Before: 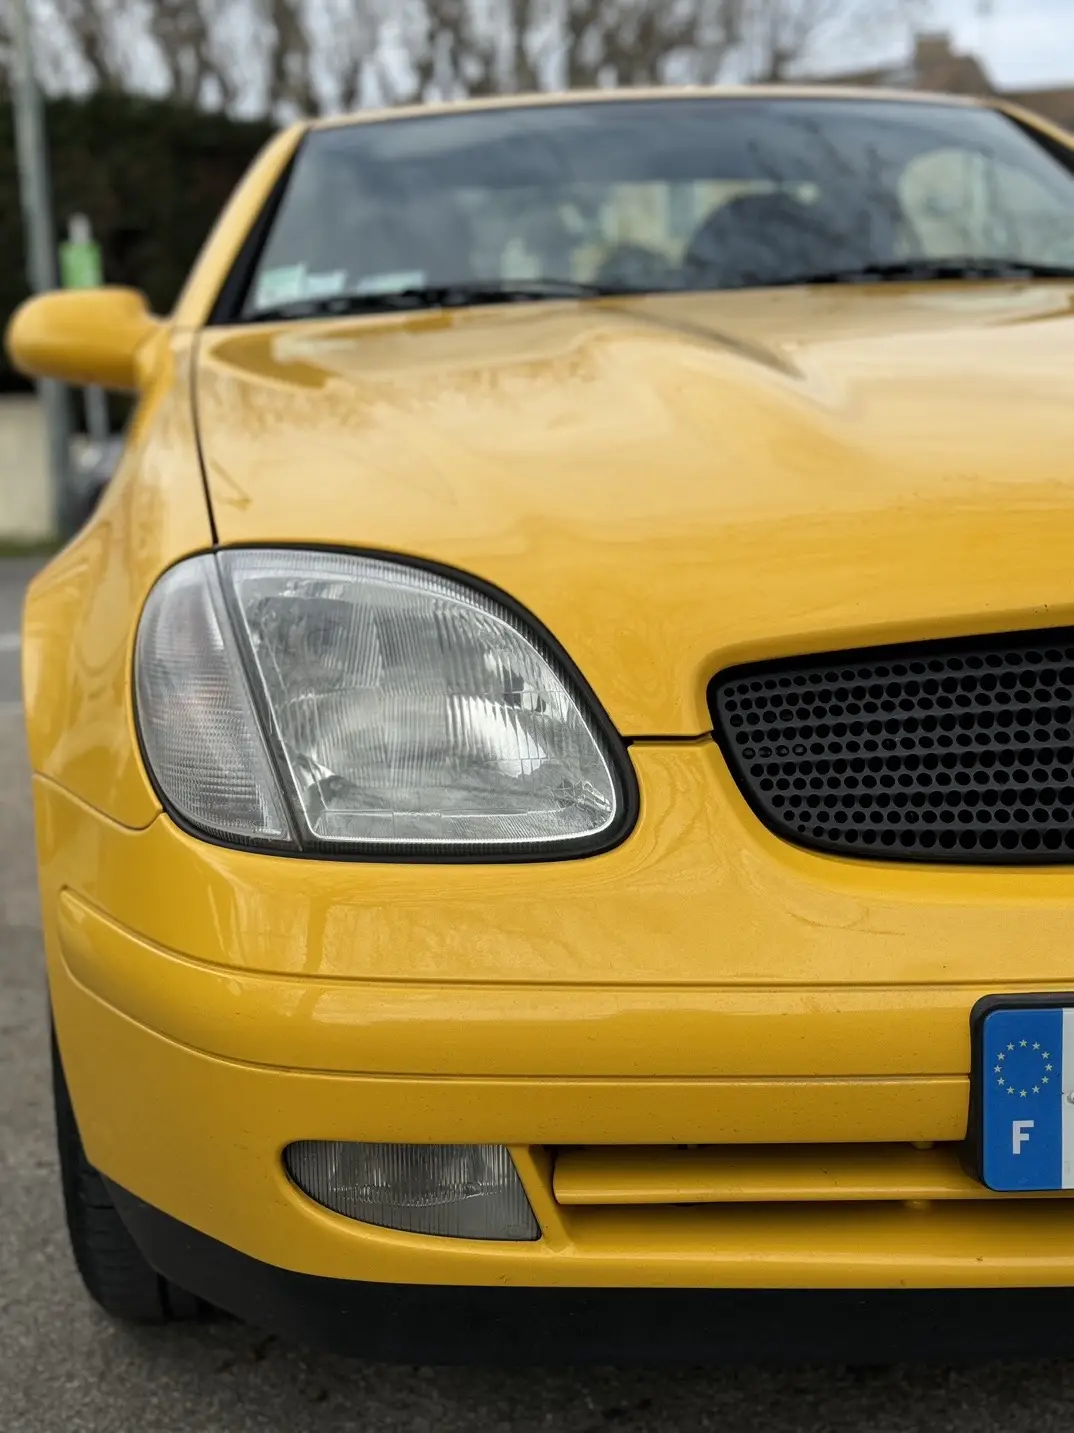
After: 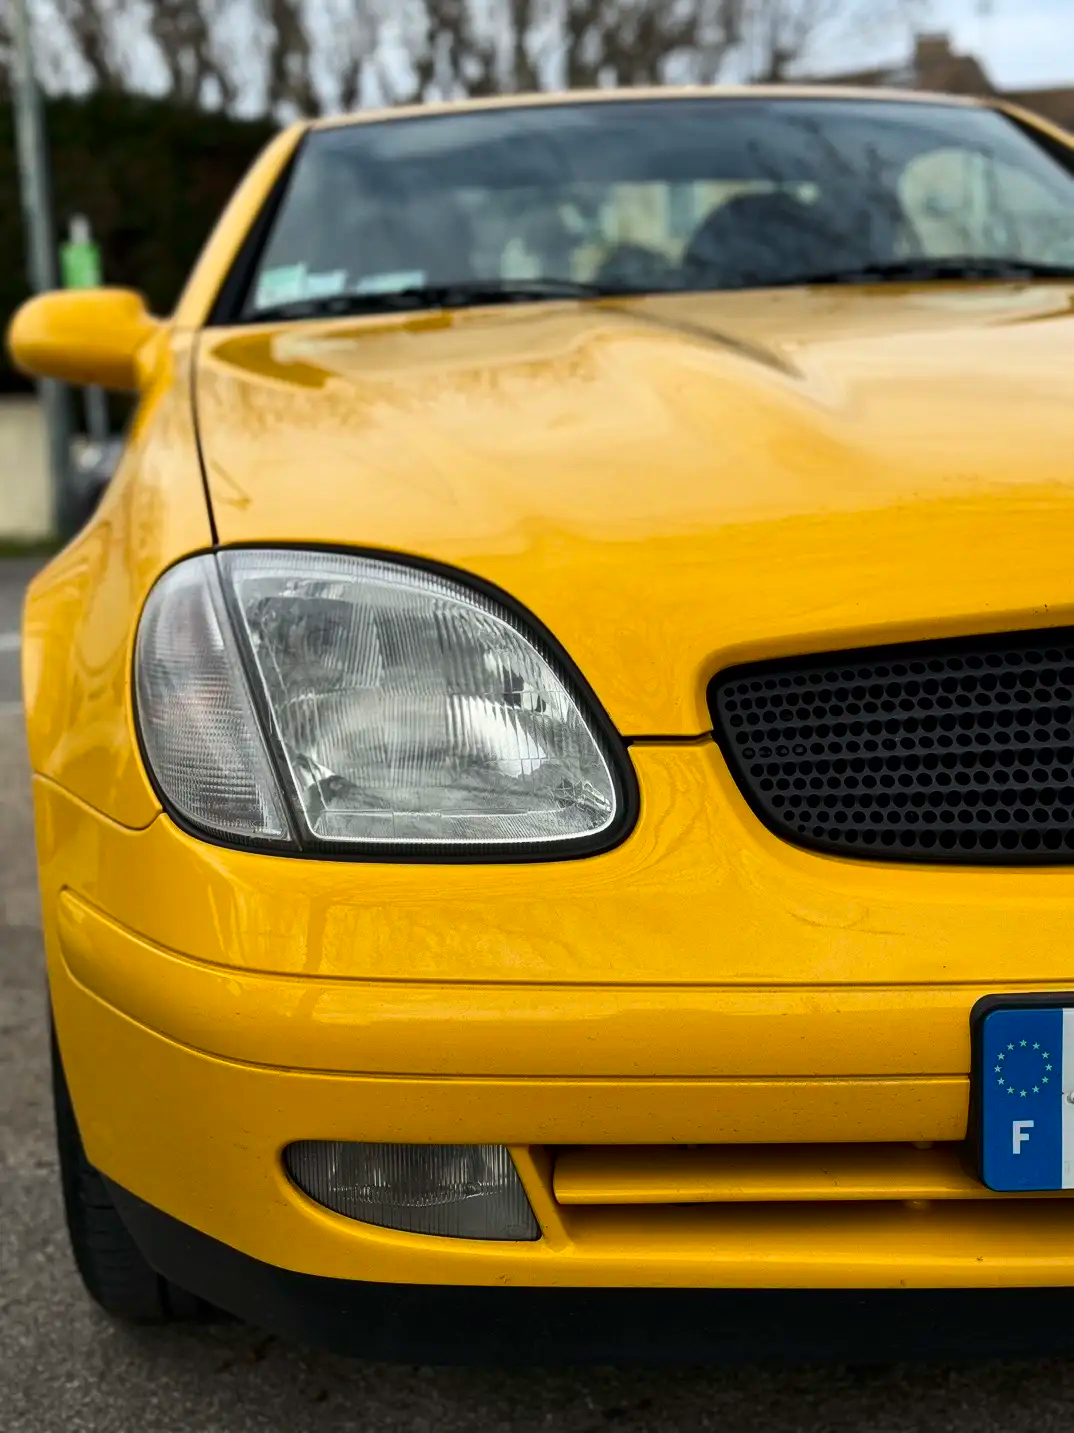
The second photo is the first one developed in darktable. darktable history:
contrast brightness saturation: contrast 0.125, brightness -0.053, saturation 0.159
tone curve: curves: ch0 [(0, 0) (0.339, 0.306) (0.687, 0.706) (1, 1)], color space Lab, linked channels, preserve colors none
shadows and highlights: shadows 37.19, highlights -27.4, soften with gaussian
